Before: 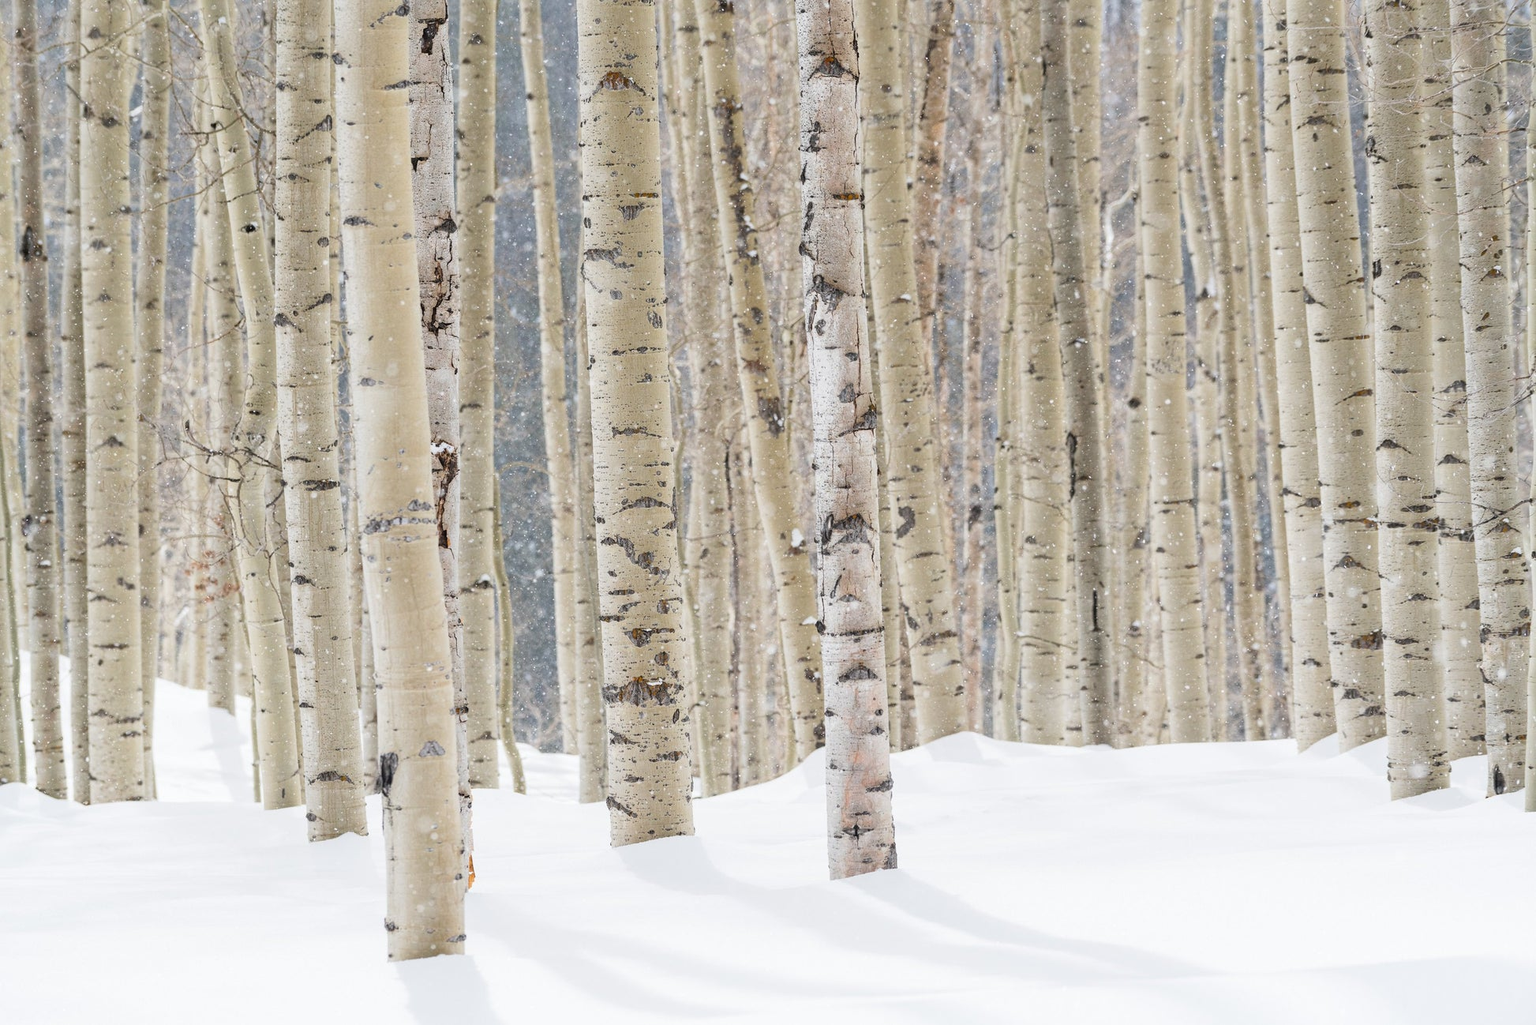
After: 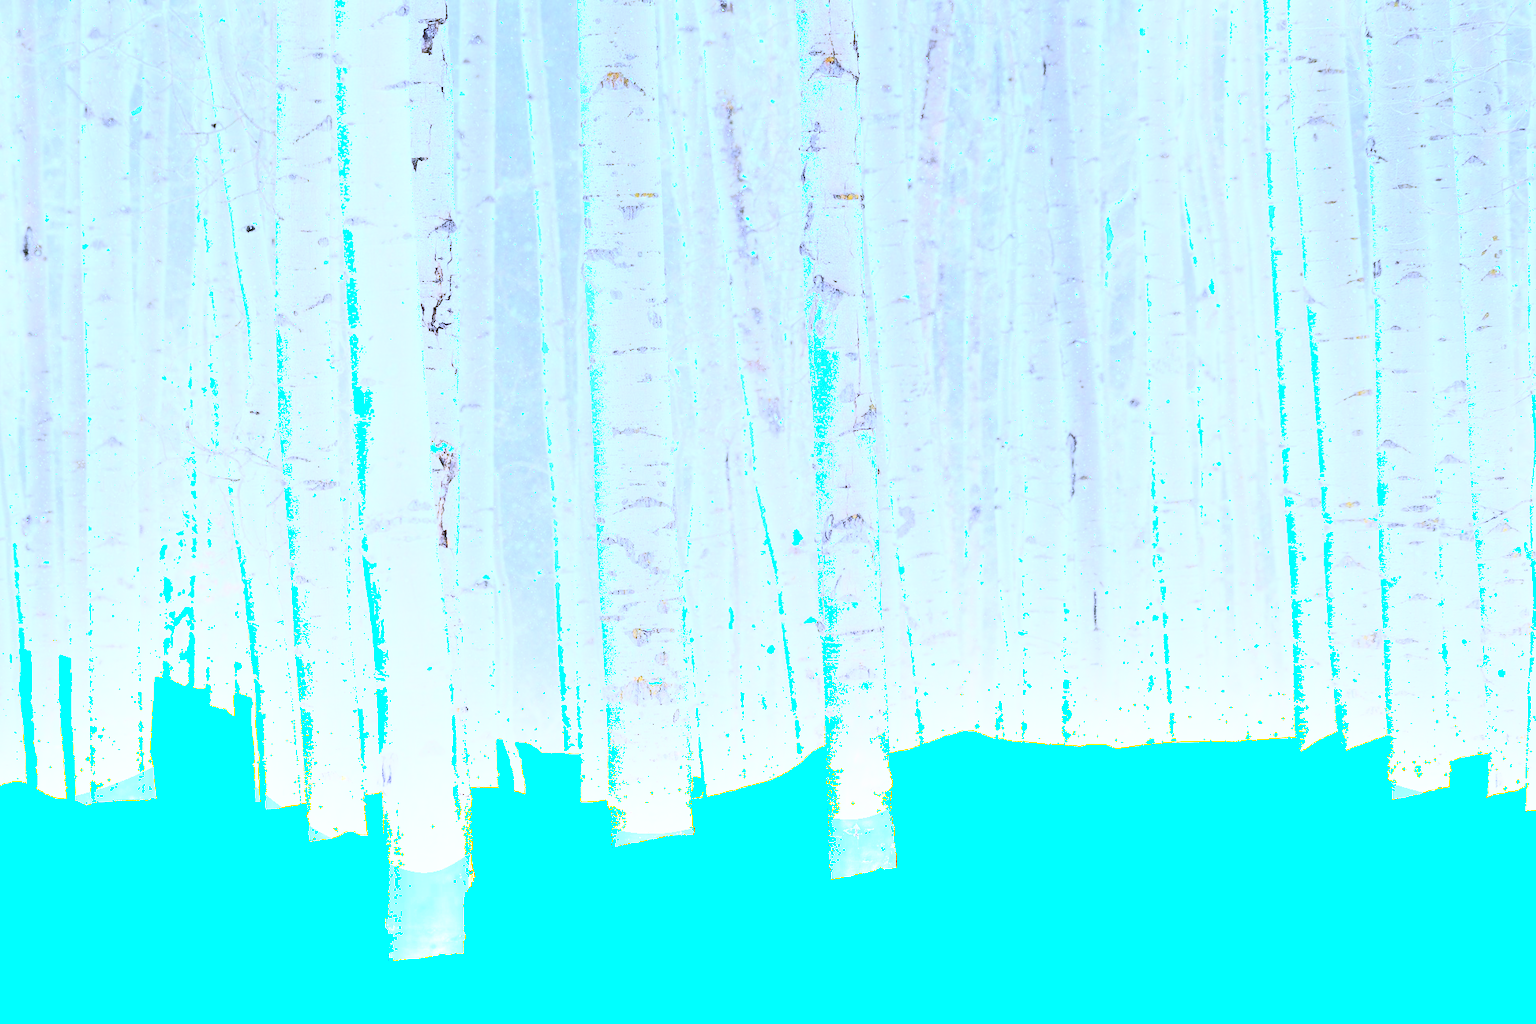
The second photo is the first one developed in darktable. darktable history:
shadows and highlights: shadows -54.3, highlights 86.09, soften with gaussian
color balance rgb: perceptual saturation grading › global saturation 25%, global vibrance 20%
exposure: black level correction 0, exposure 0.7 EV, compensate exposure bias true, compensate highlight preservation false
white balance: red 0.766, blue 1.537
